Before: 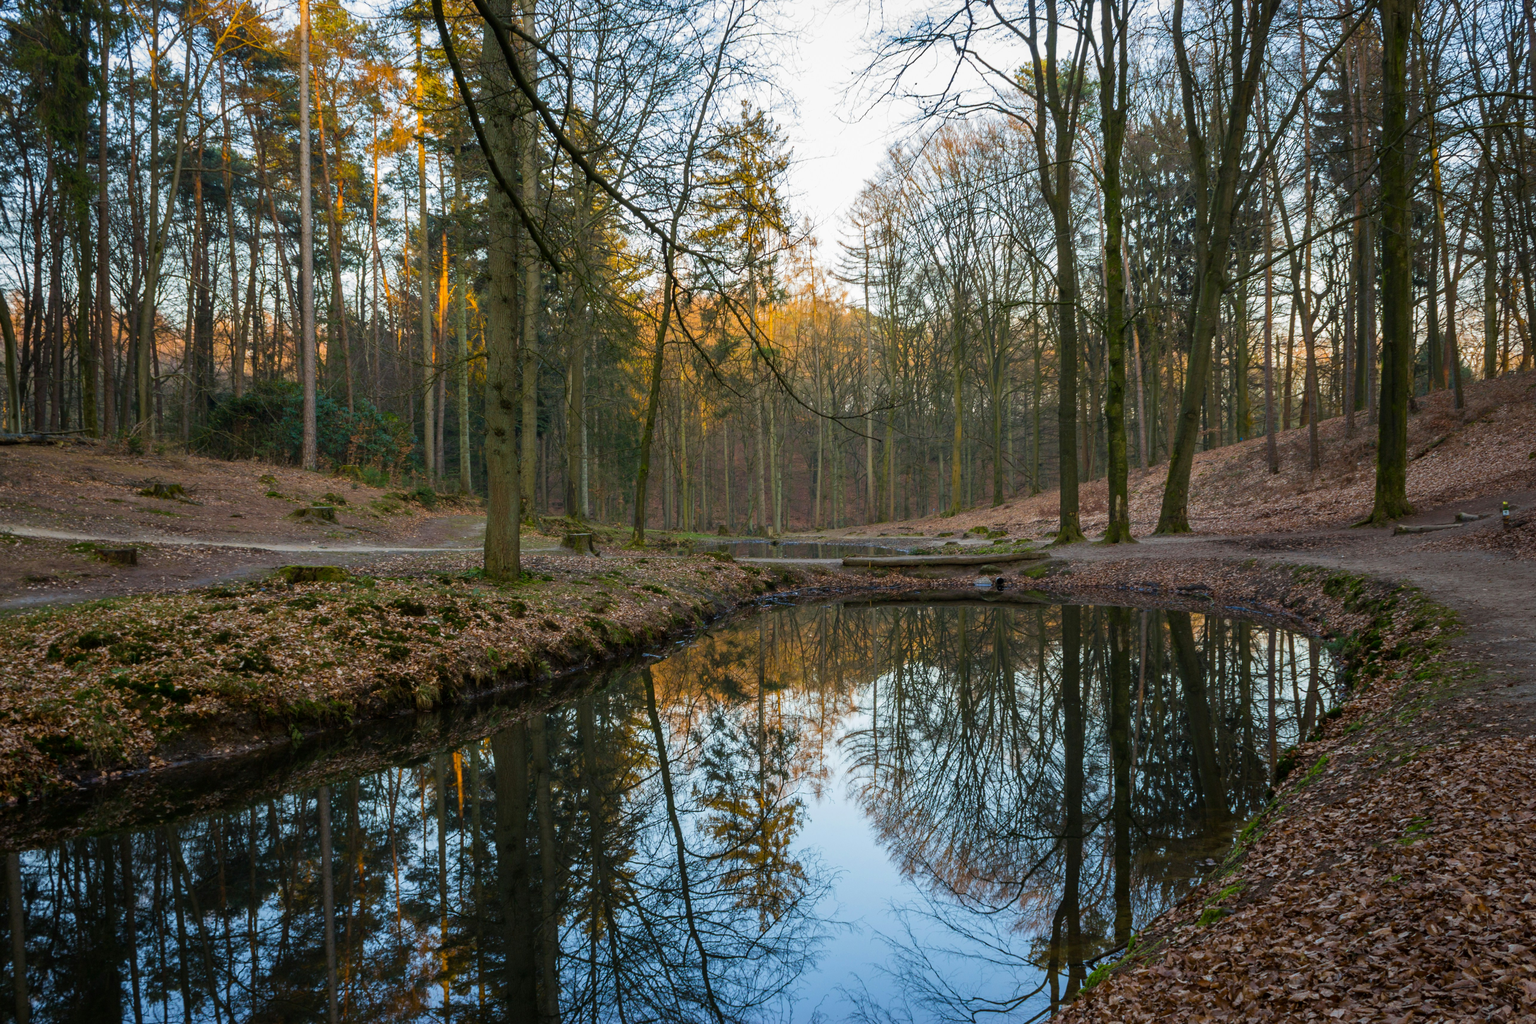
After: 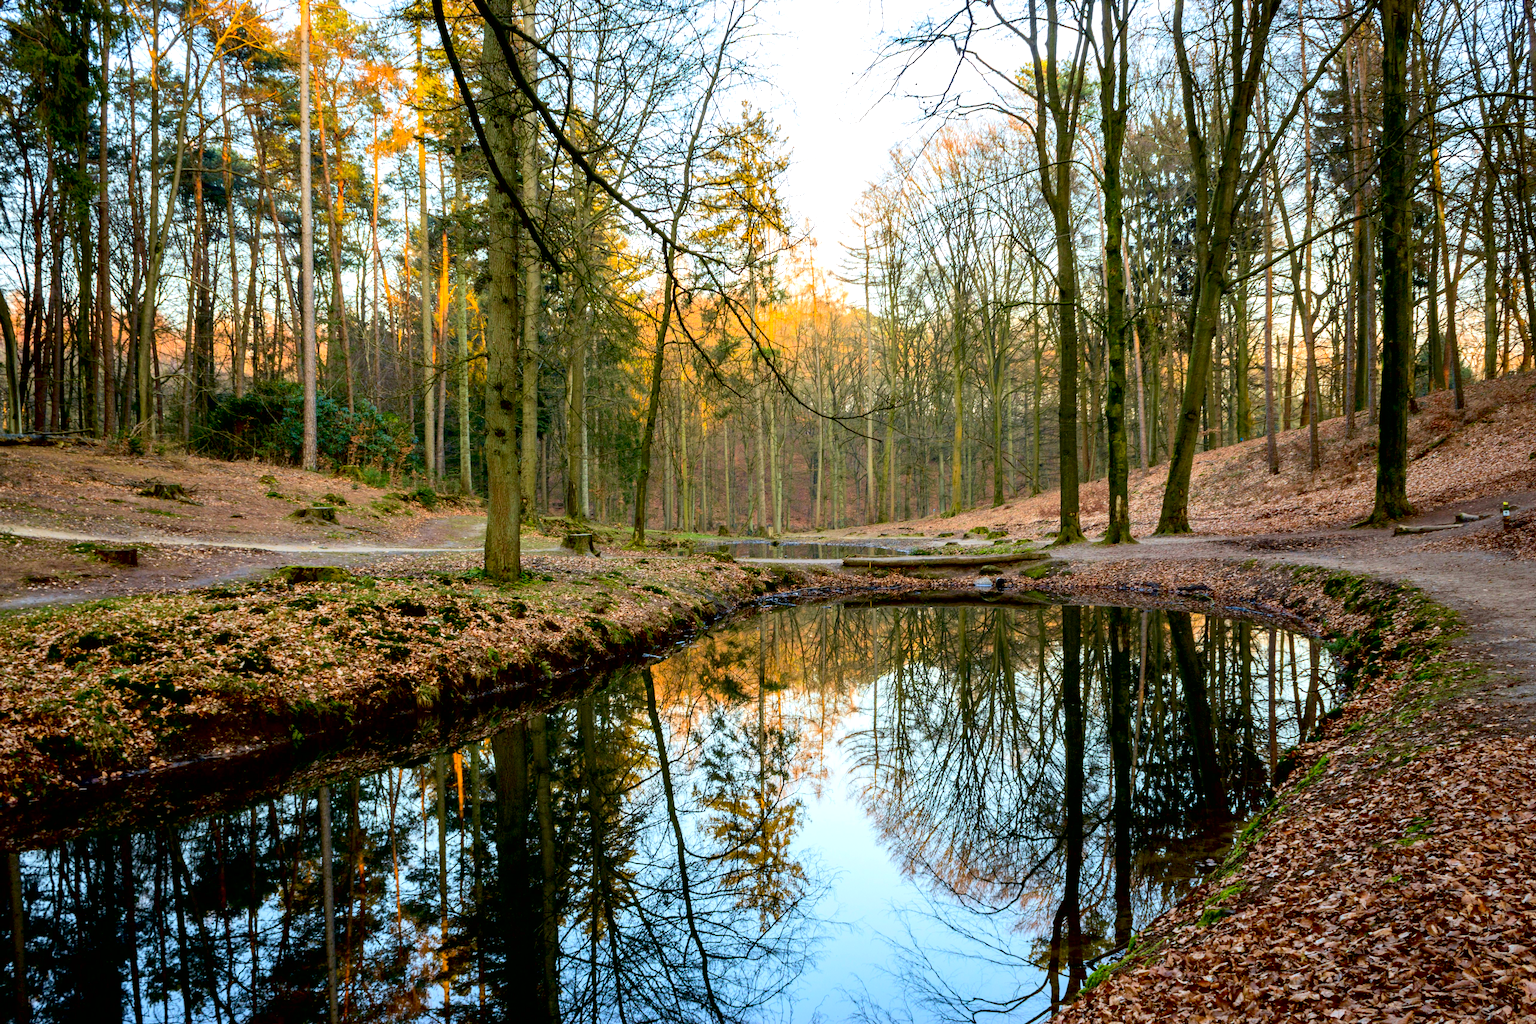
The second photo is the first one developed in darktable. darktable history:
tone curve: curves: ch0 [(0, 0) (0.091, 0.066) (0.184, 0.16) (0.491, 0.519) (0.748, 0.765) (1, 0.919)]; ch1 [(0, 0) (0.179, 0.173) (0.322, 0.32) (0.424, 0.424) (0.502, 0.504) (0.56, 0.575) (0.631, 0.675) (0.777, 0.806) (1, 1)]; ch2 [(0, 0) (0.434, 0.447) (0.497, 0.498) (0.539, 0.566) (0.676, 0.691) (1, 1)], color space Lab, independent channels, preserve colors none
exposure: black level correction 0.011, exposure 1.088 EV, compensate exposure bias true, compensate highlight preservation false
